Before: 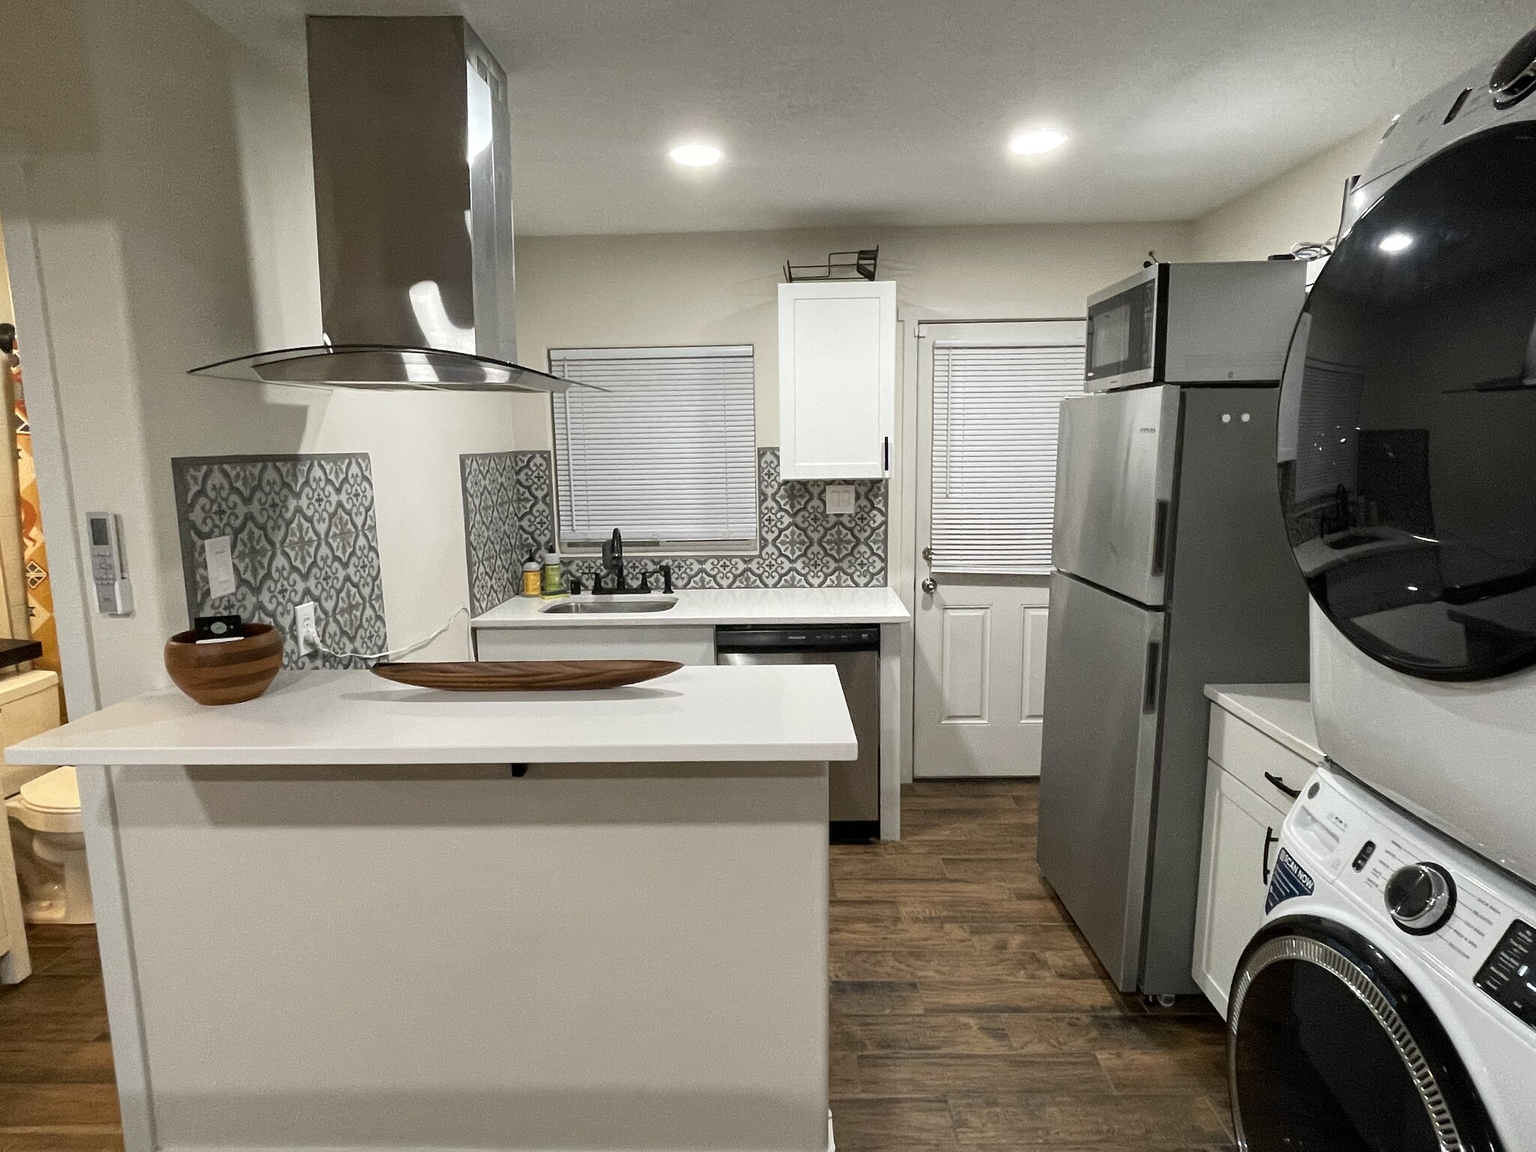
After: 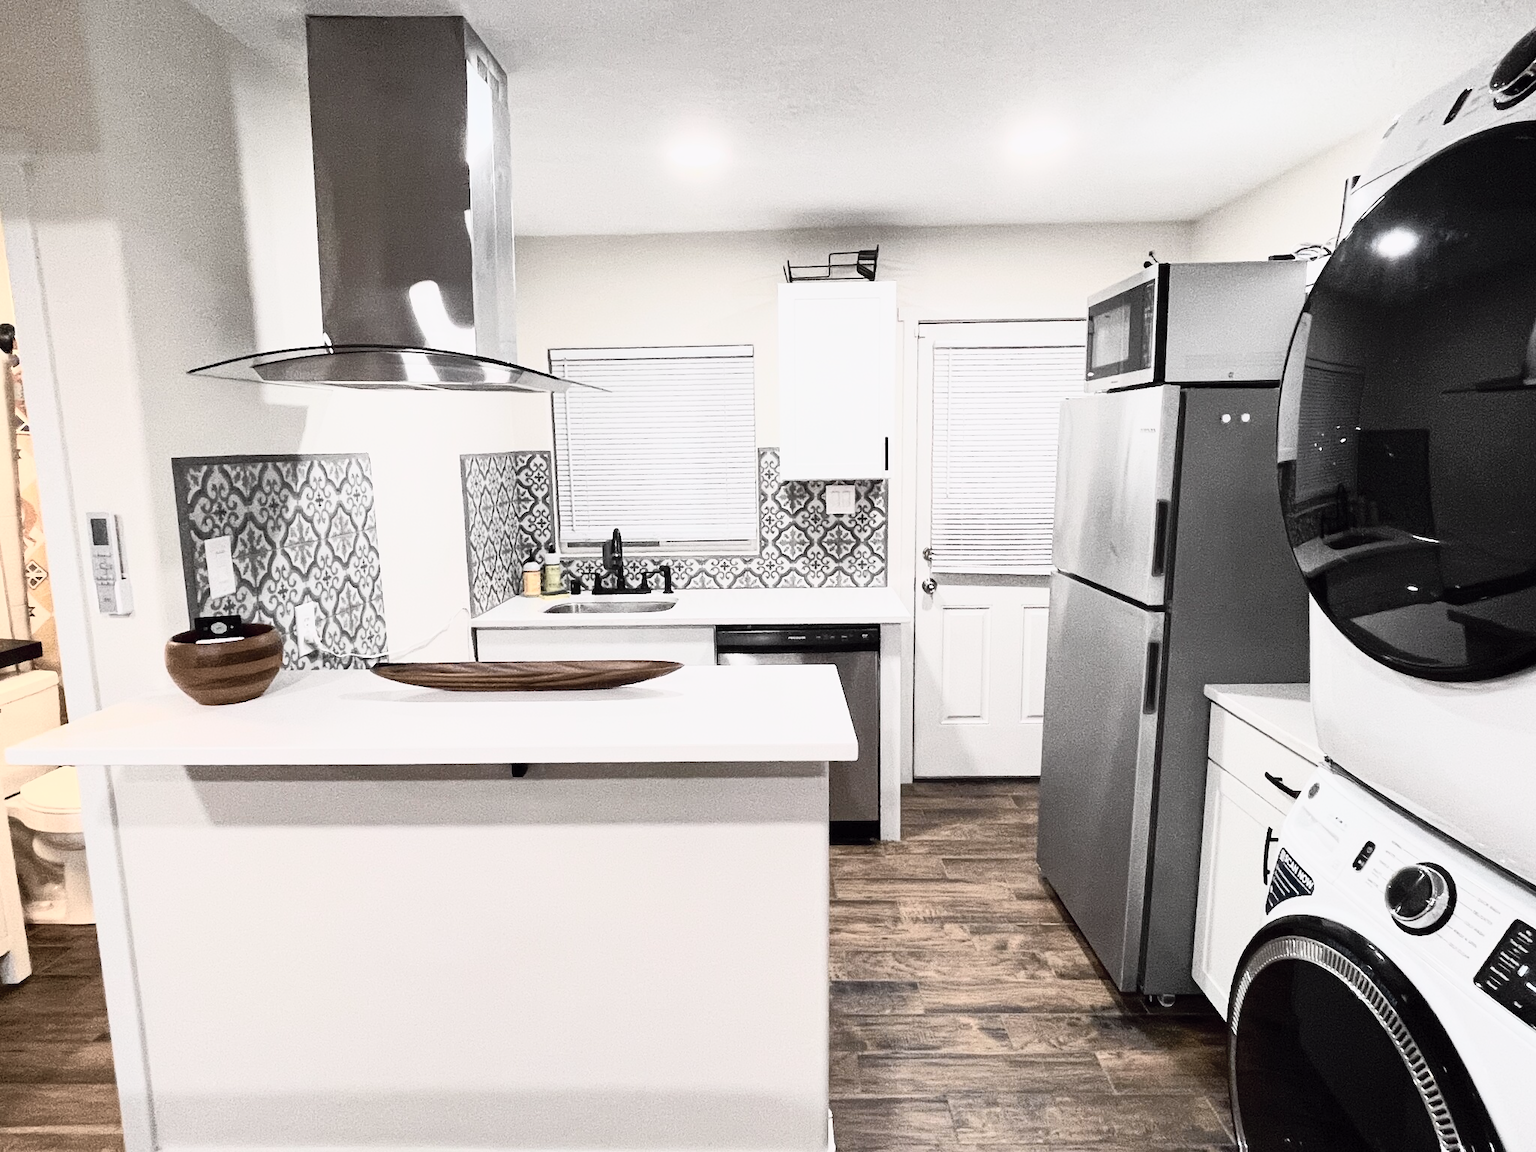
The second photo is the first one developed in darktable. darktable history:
tone curve: curves: ch0 [(0, 0) (0.105, 0.044) (0.195, 0.128) (0.283, 0.283) (0.384, 0.404) (0.485, 0.531) (0.635, 0.7) (0.832, 0.858) (1, 0.977)]; ch1 [(0, 0) (0.161, 0.092) (0.35, 0.33) (0.379, 0.401) (0.448, 0.478) (0.498, 0.503) (0.531, 0.537) (0.586, 0.563) (0.687, 0.648) (1, 1)]; ch2 [(0, 0) (0.359, 0.372) (0.437, 0.437) (0.483, 0.484) (0.53, 0.515) (0.556, 0.553) (0.635, 0.589) (1, 1)], color space Lab, independent channels, preserve colors none
contrast brightness saturation: contrast 0.57, brightness 0.57, saturation -0.34
